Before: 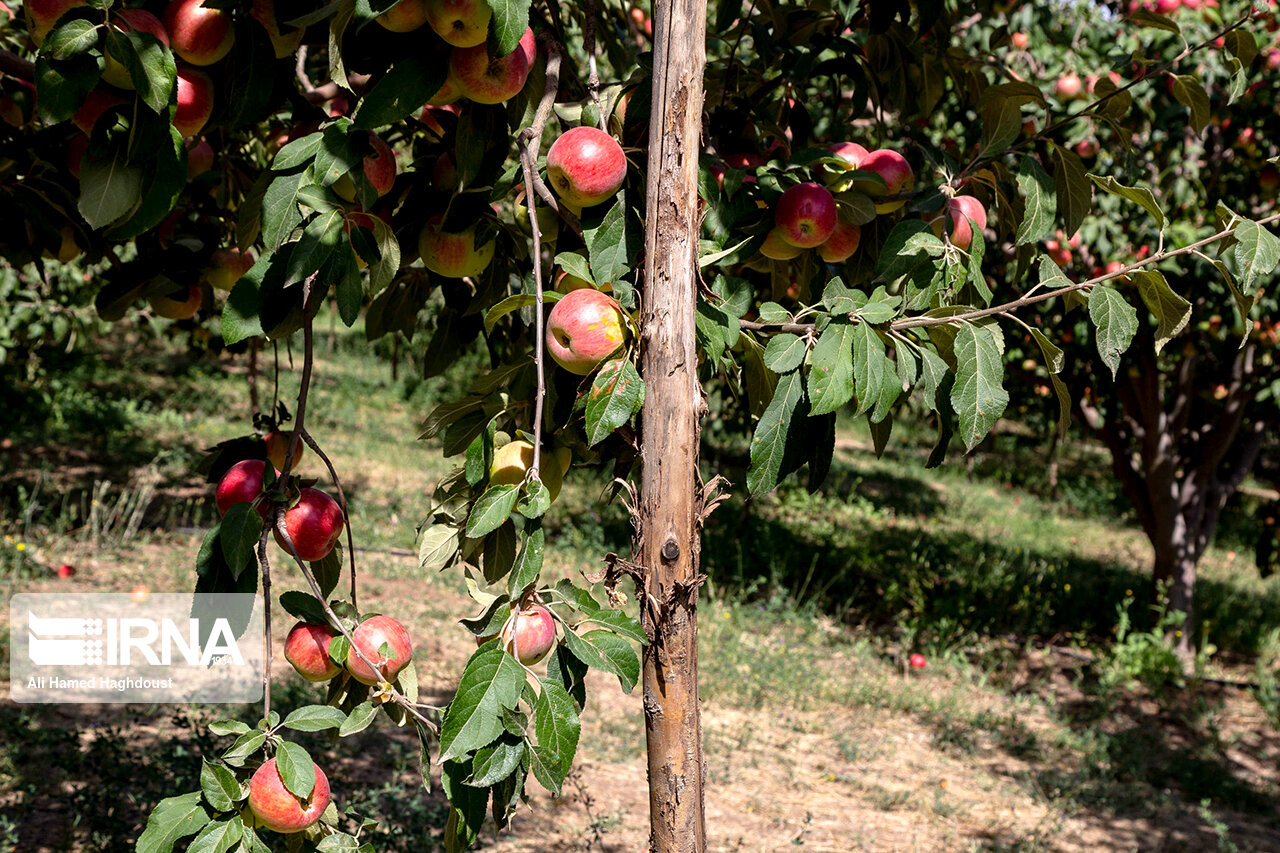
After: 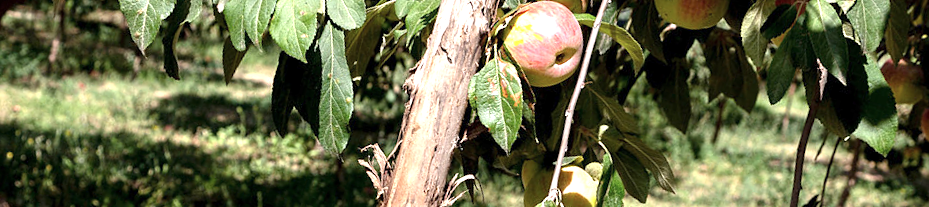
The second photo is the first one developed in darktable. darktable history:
contrast brightness saturation: saturation -0.17
exposure: exposure 0.943 EV, compensate highlight preservation false
crop and rotate: angle 16.12°, top 30.835%, bottom 35.653%
